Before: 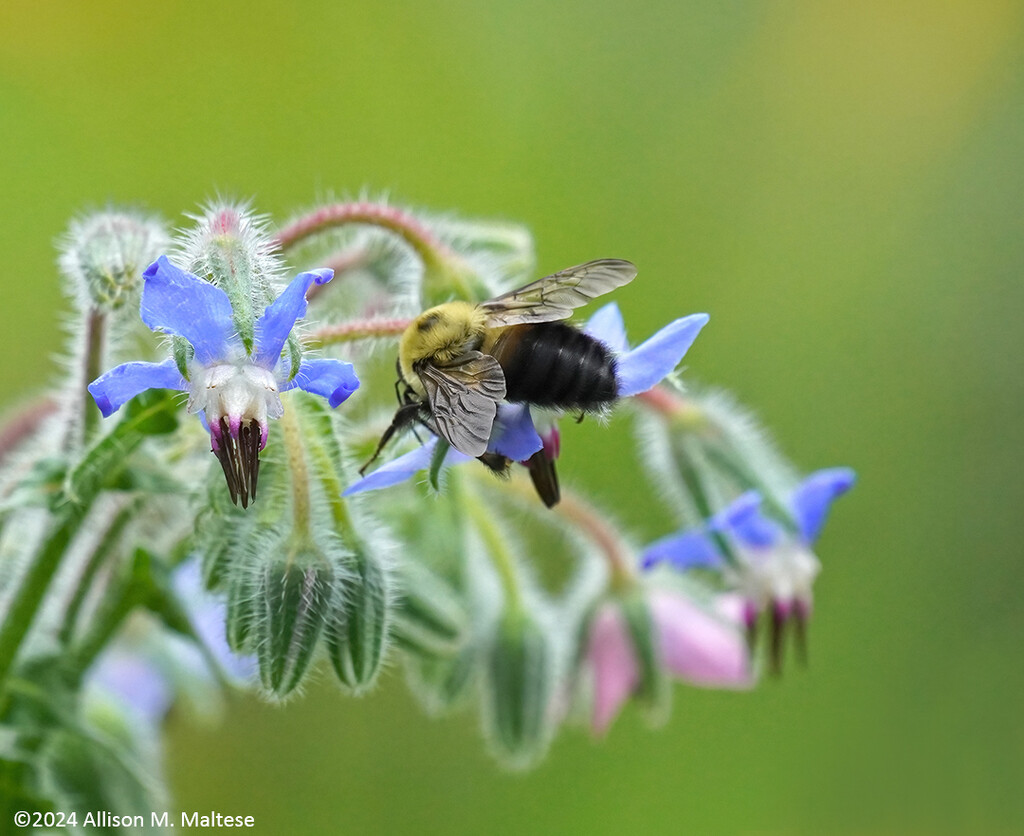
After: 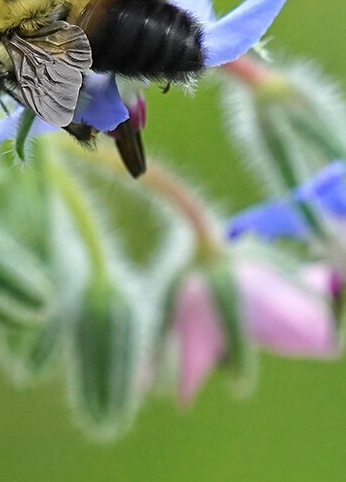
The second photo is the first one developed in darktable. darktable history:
crop: left 40.519%, top 39.541%, right 25.619%, bottom 2.746%
sharpen: amount 0.206
